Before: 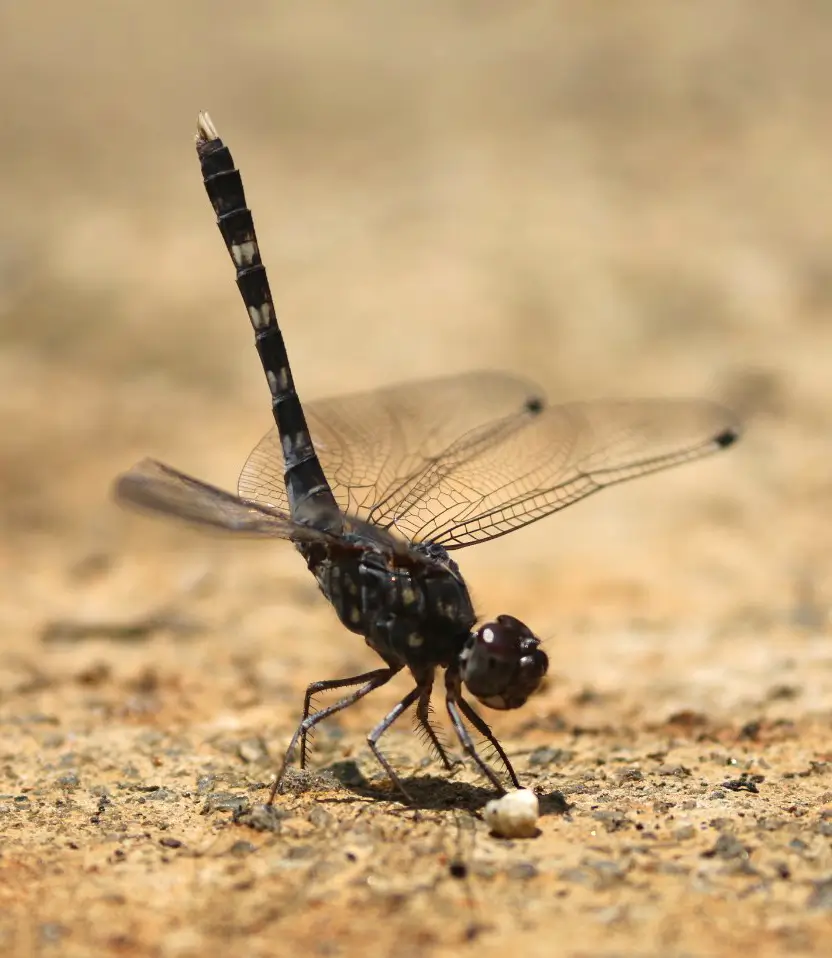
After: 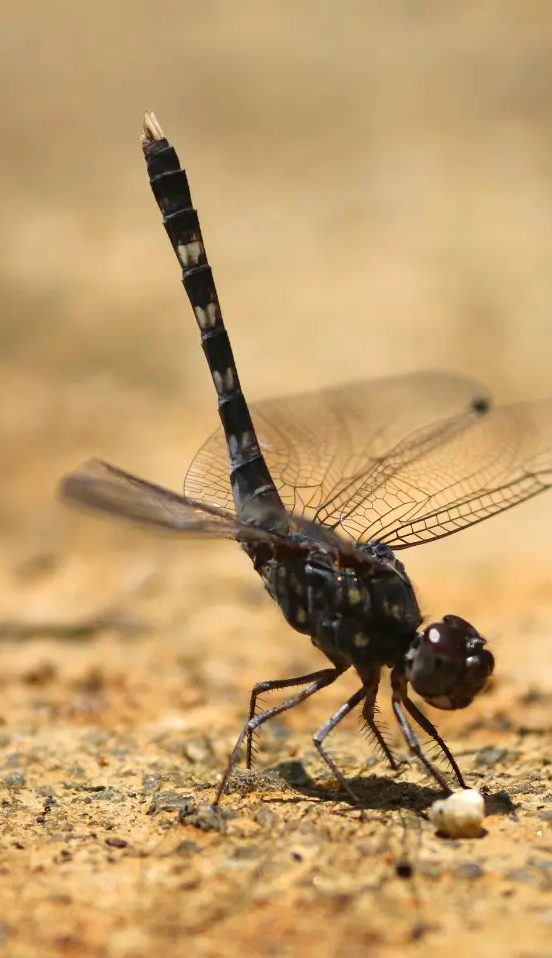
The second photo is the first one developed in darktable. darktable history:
crop and rotate: left 6.538%, right 27.058%
contrast brightness saturation: saturation 0.177
